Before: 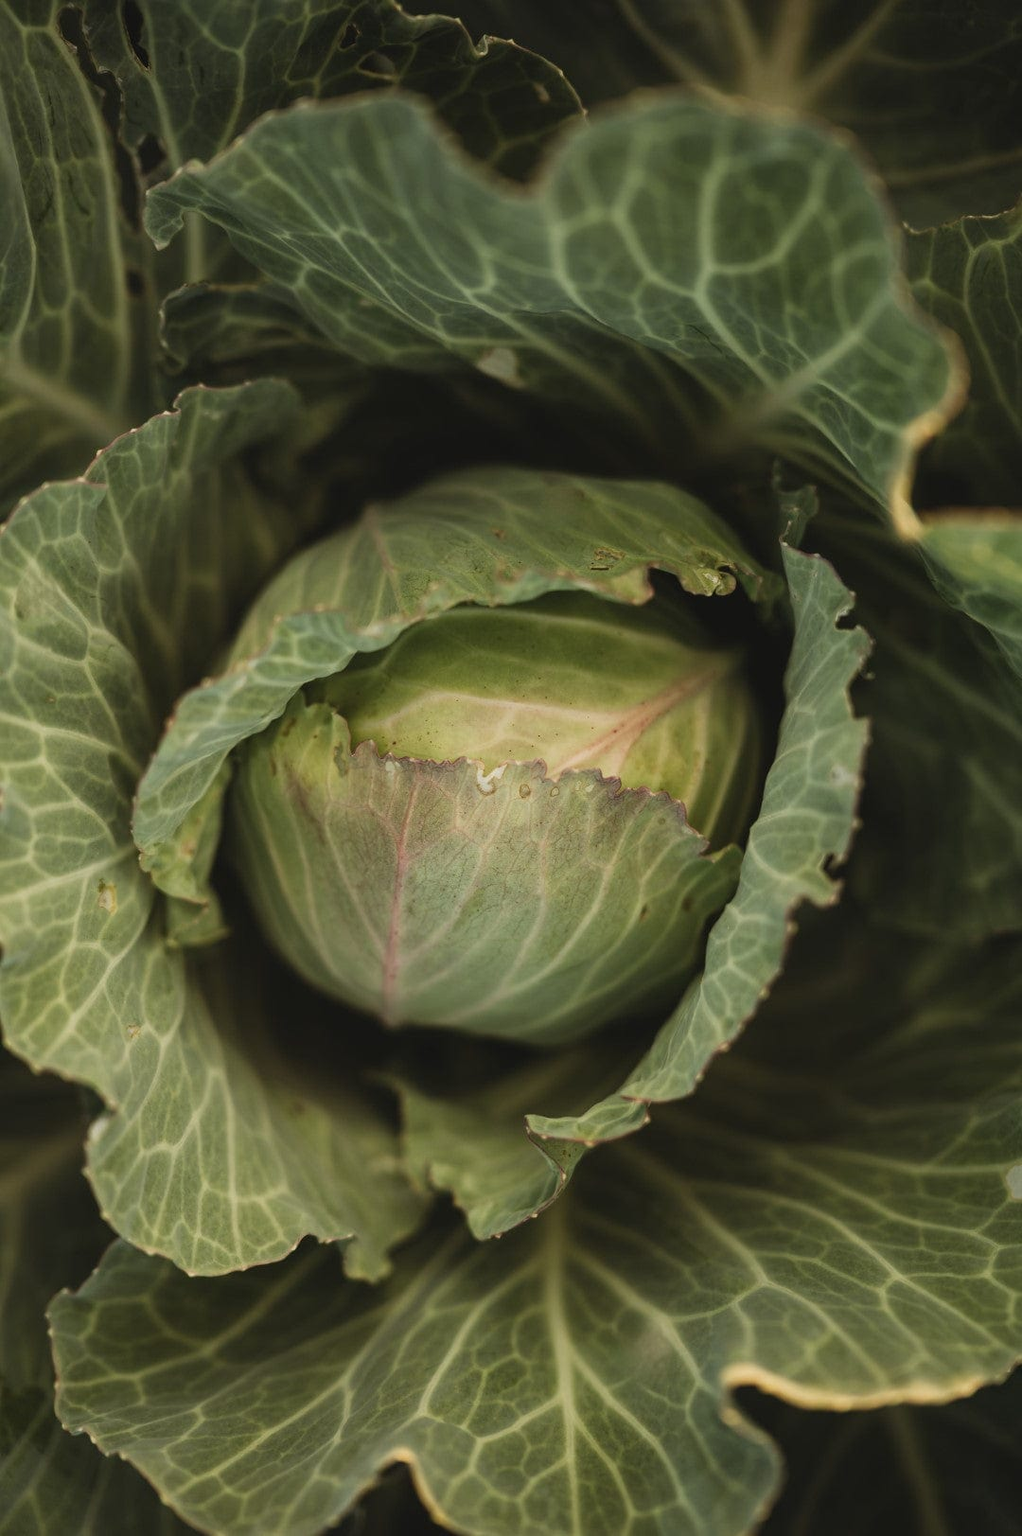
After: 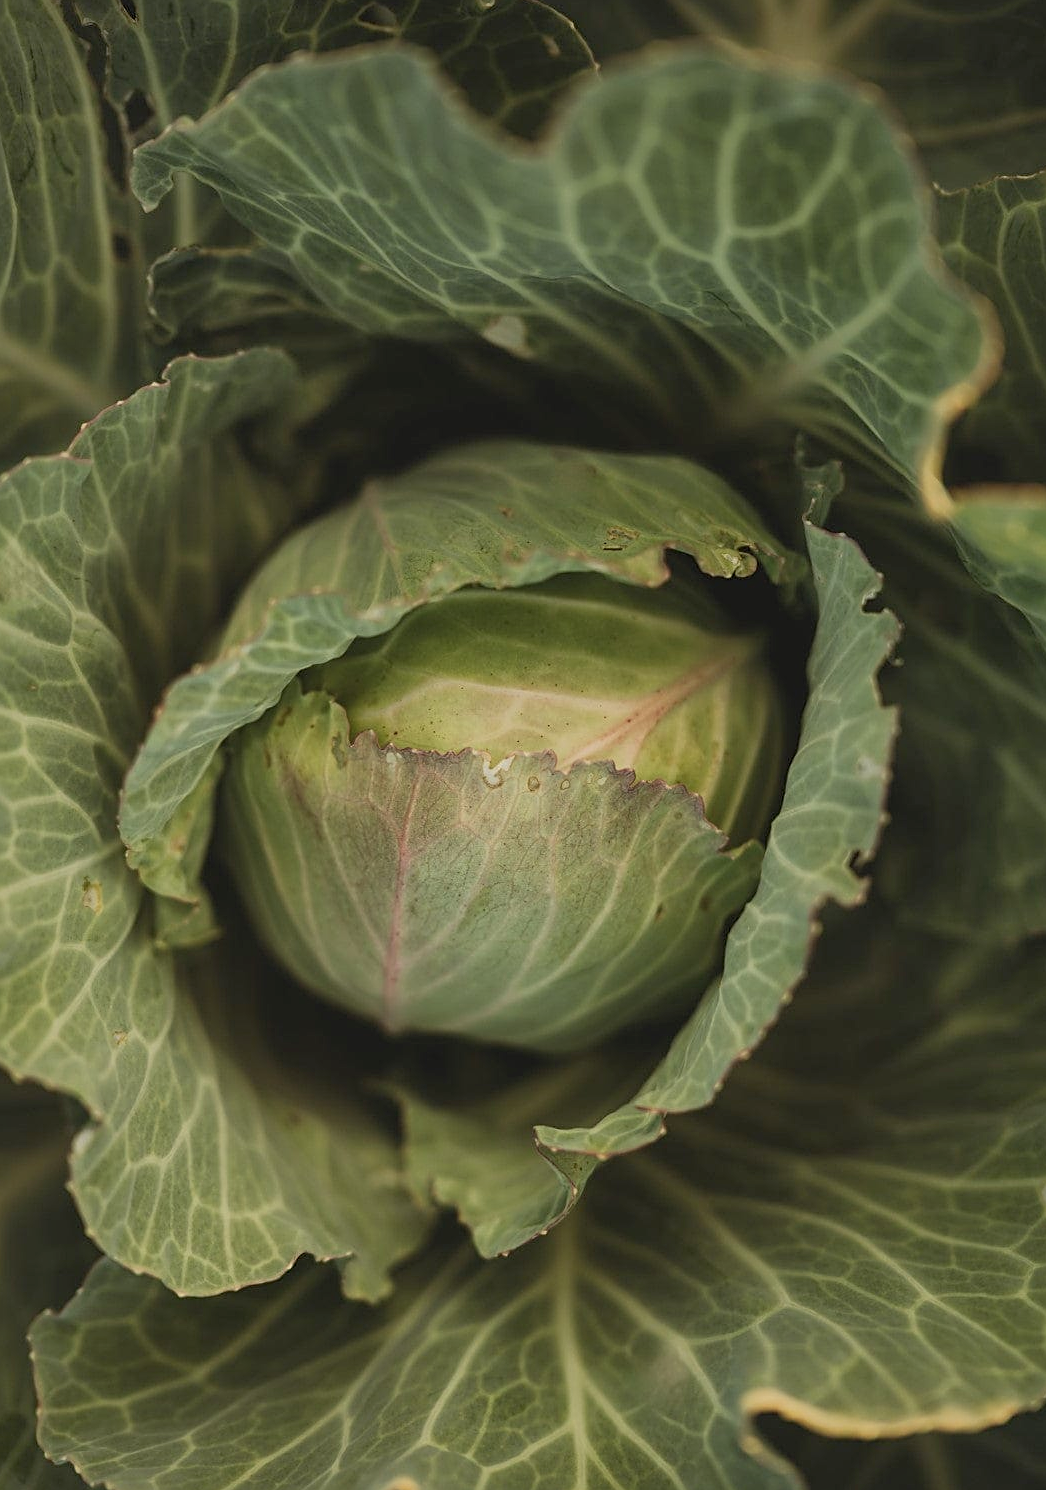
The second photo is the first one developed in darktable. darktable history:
shadows and highlights: highlights -60
sharpen: on, module defaults
crop: left 1.964%, top 3.251%, right 1.122%, bottom 4.933%
